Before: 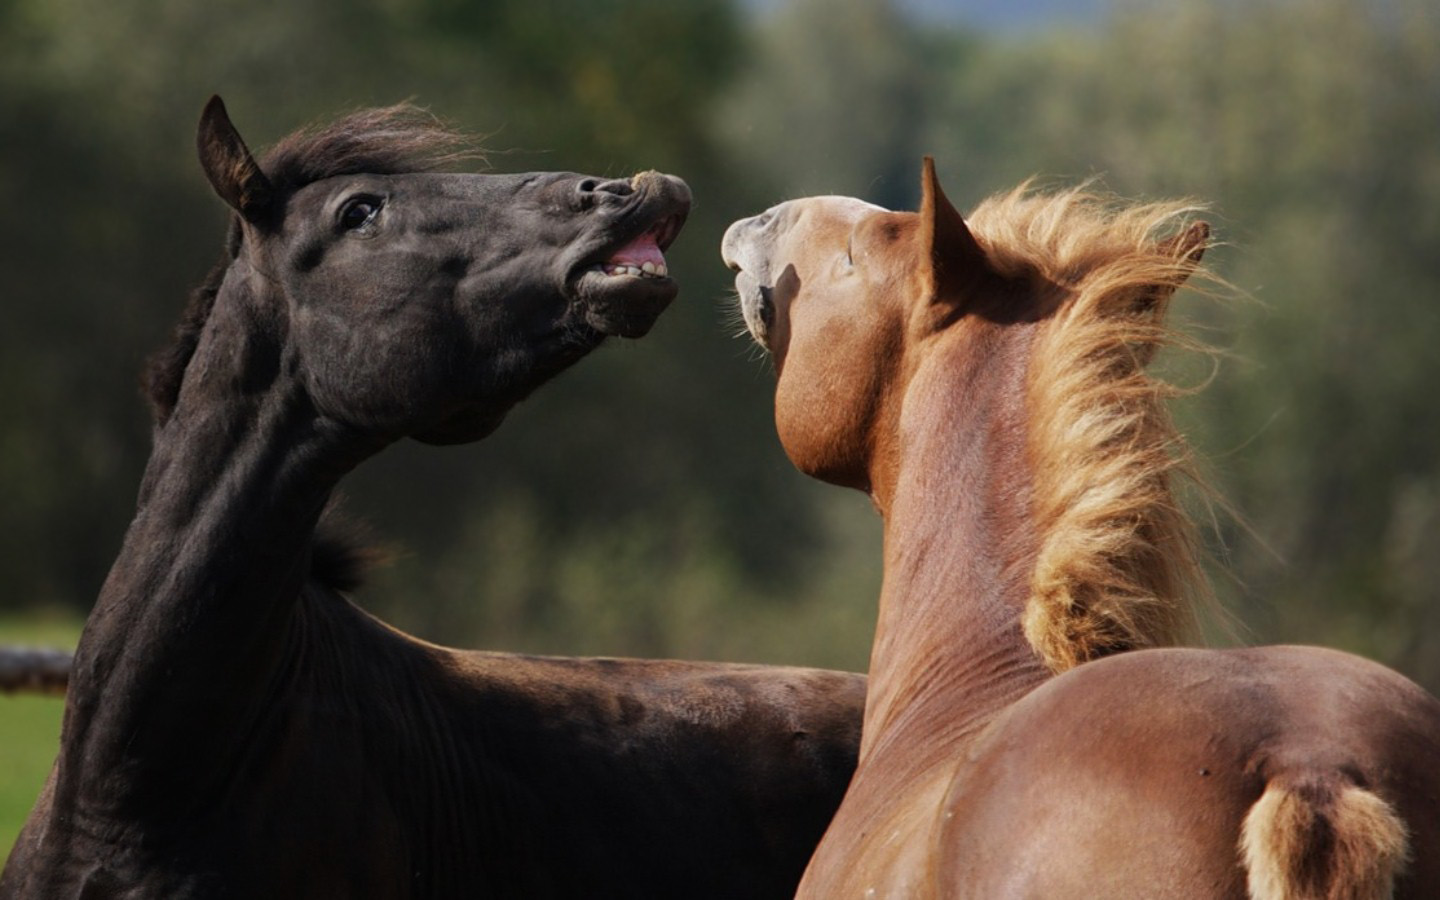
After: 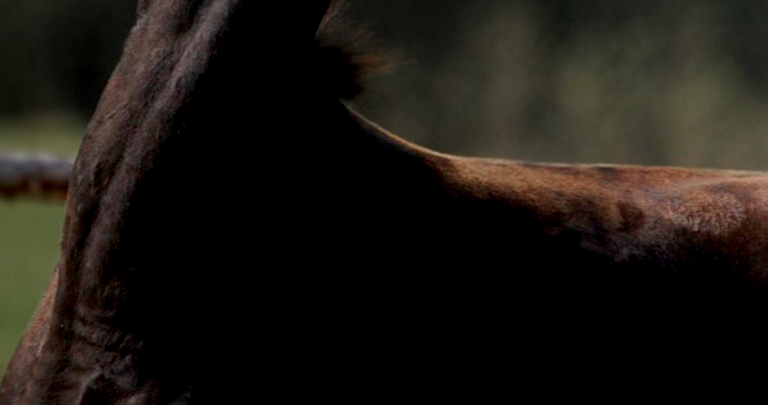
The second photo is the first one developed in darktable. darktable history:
color zones: curves: ch0 [(0, 0.48) (0.209, 0.398) (0.305, 0.332) (0.429, 0.493) (0.571, 0.5) (0.714, 0.5) (0.857, 0.5) (1, 0.48)]; ch1 [(0, 0.736) (0.143, 0.625) (0.225, 0.371) (0.429, 0.256) (0.571, 0.241) (0.714, 0.213) (0.857, 0.48) (1, 0.736)]; ch2 [(0, 0.448) (0.143, 0.498) (0.286, 0.5) (0.429, 0.5) (0.571, 0.5) (0.714, 0.5) (0.857, 0.5) (1, 0.448)]
crop and rotate: top 54.778%, right 46.61%, bottom 0.159%
exposure: black level correction 0.007, exposure 0.093 EV, compensate highlight preservation false
